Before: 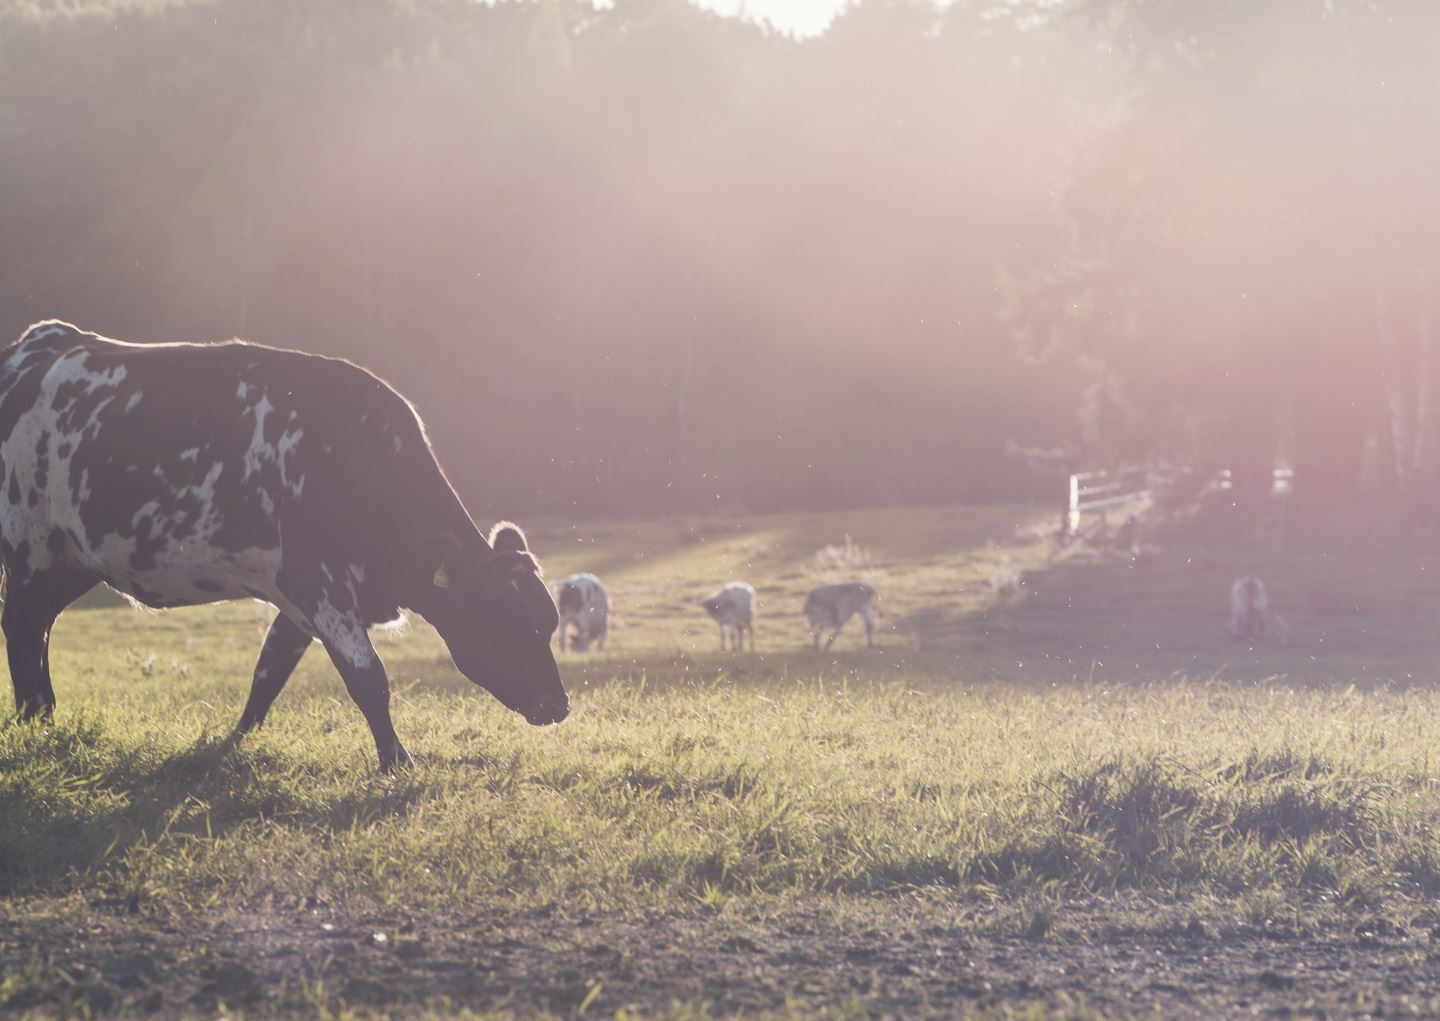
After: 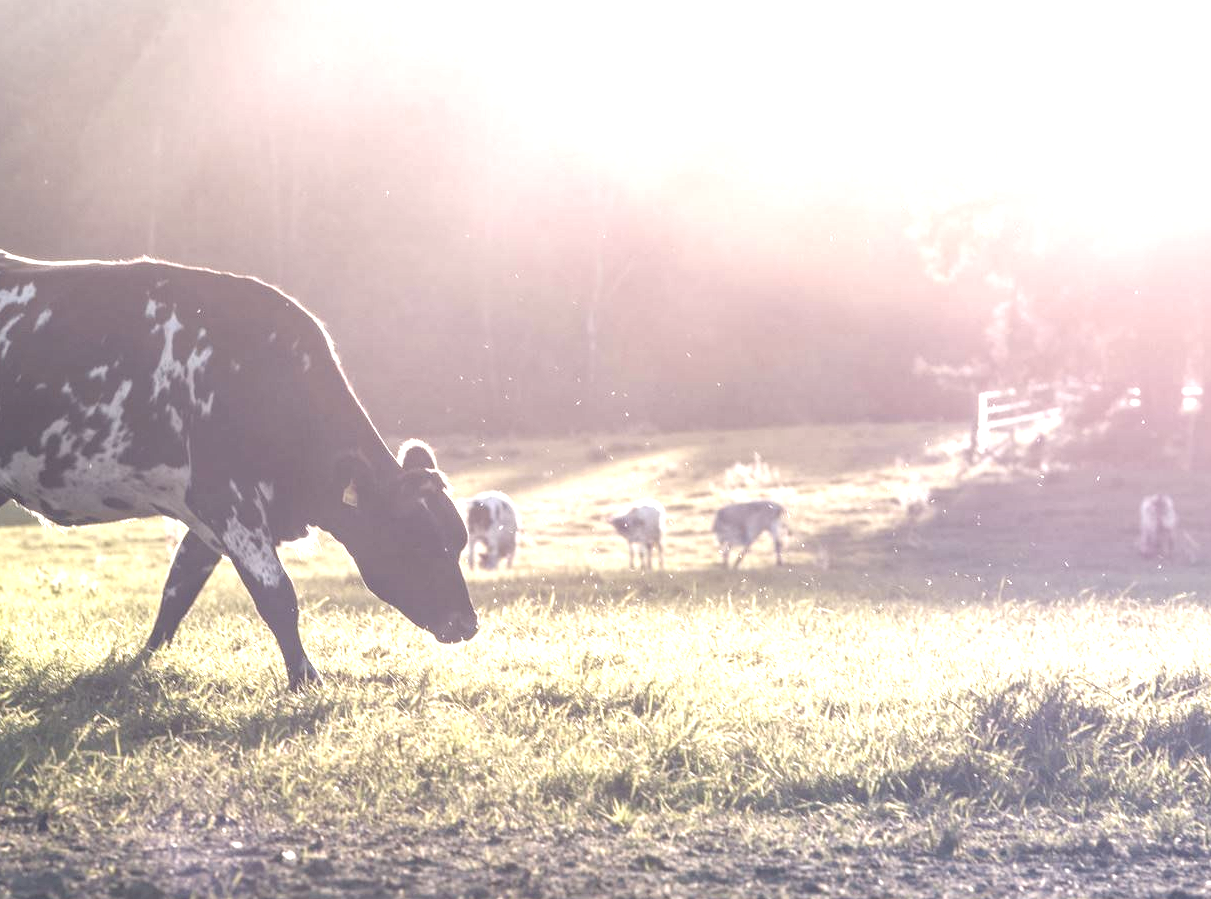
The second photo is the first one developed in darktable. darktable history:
crop: left 6.349%, top 8.116%, right 9.536%, bottom 3.77%
tone equalizer: -8 EV -0.756 EV, -7 EV -0.669 EV, -6 EV -0.635 EV, -5 EV -0.405 EV, -3 EV 0.4 EV, -2 EV 0.6 EV, -1 EV 0.692 EV, +0 EV 0.761 EV
color balance rgb: perceptual saturation grading › global saturation -31.951%, perceptual brilliance grading › global brilliance 10.061%, perceptual brilliance grading › shadows 15.071%, global vibrance 20%
exposure: compensate exposure bias true, compensate highlight preservation false
haze removal: compatibility mode true, adaptive false
local contrast: detail 130%
